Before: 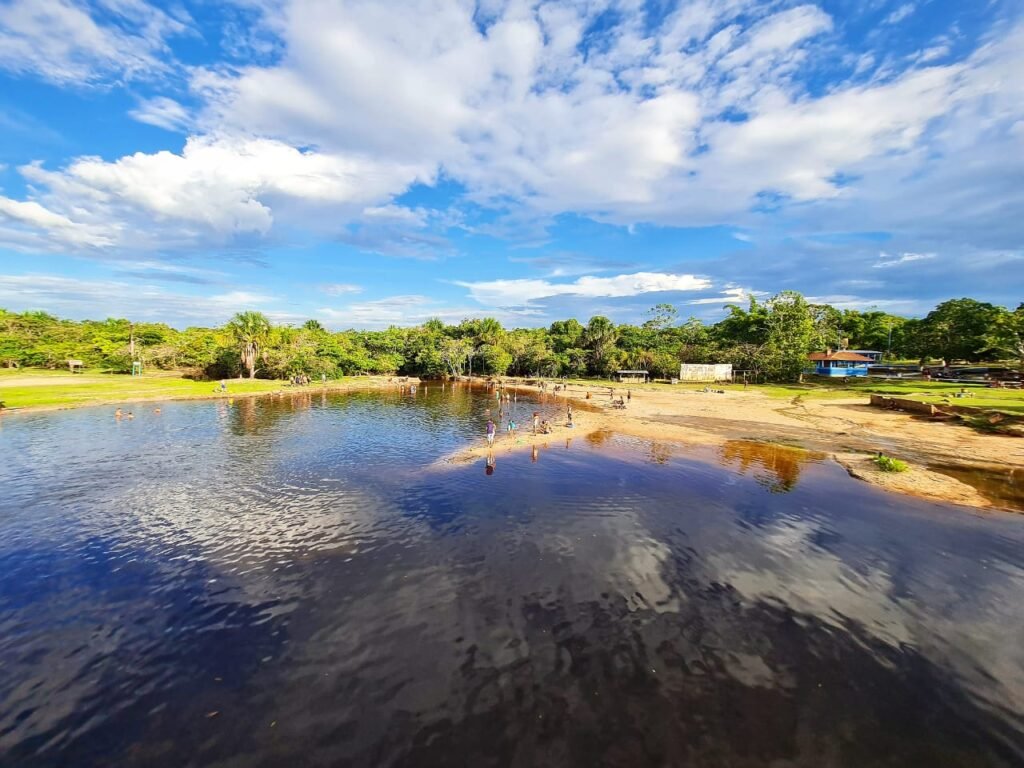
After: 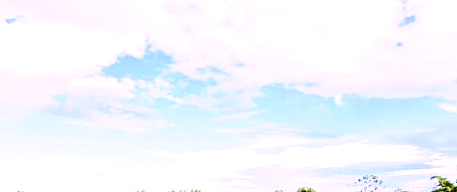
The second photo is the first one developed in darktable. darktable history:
color correction: highlights a* 15.46, highlights b* -20.56
tone curve: curves: ch0 [(0, 0) (0.003, 0.003) (0.011, 0.005) (0.025, 0.008) (0.044, 0.012) (0.069, 0.02) (0.1, 0.031) (0.136, 0.047) (0.177, 0.088) (0.224, 0.141) (0.277, 0.222) (0.335, 0.32) (0.399, 0.422) (0.468, 0.523) (0.543, 0.621) (0.623, 0.715) (0.709, 0.796) (0.801, 0.88) (0.898, 0.962) (1, 1)], preserve colors none
crop: left 28.64%, top 16.832%, right 26.637%, bottom 58.055%
tone equalizer: -8 EV -1.08 EV, -7 EV -1.01 EV, -6 EV -0.867 EV, -5 EV -0.578 EV, -3 EV 0.578 EV, -2 EV 0.867 EV, -1 EV 1.01 EV, +0 EV 1.08 EV, edges refinement/feathering 500, mask exposure compensation -1.57 EV, preserve details no
